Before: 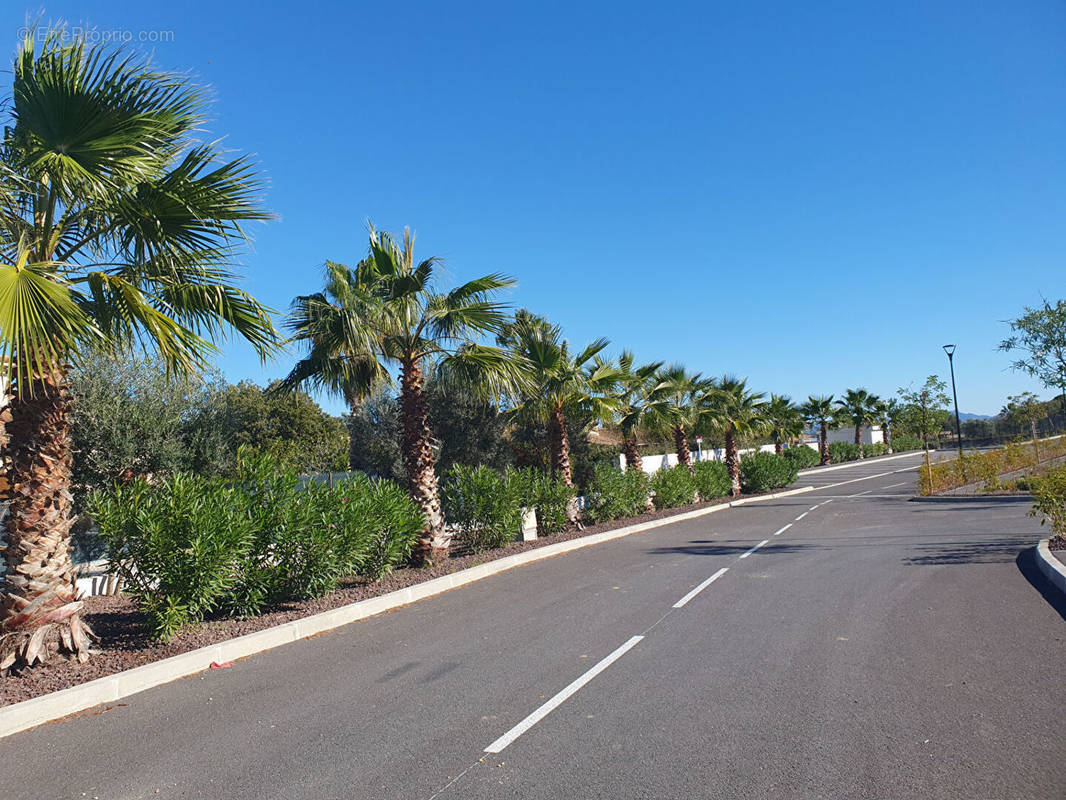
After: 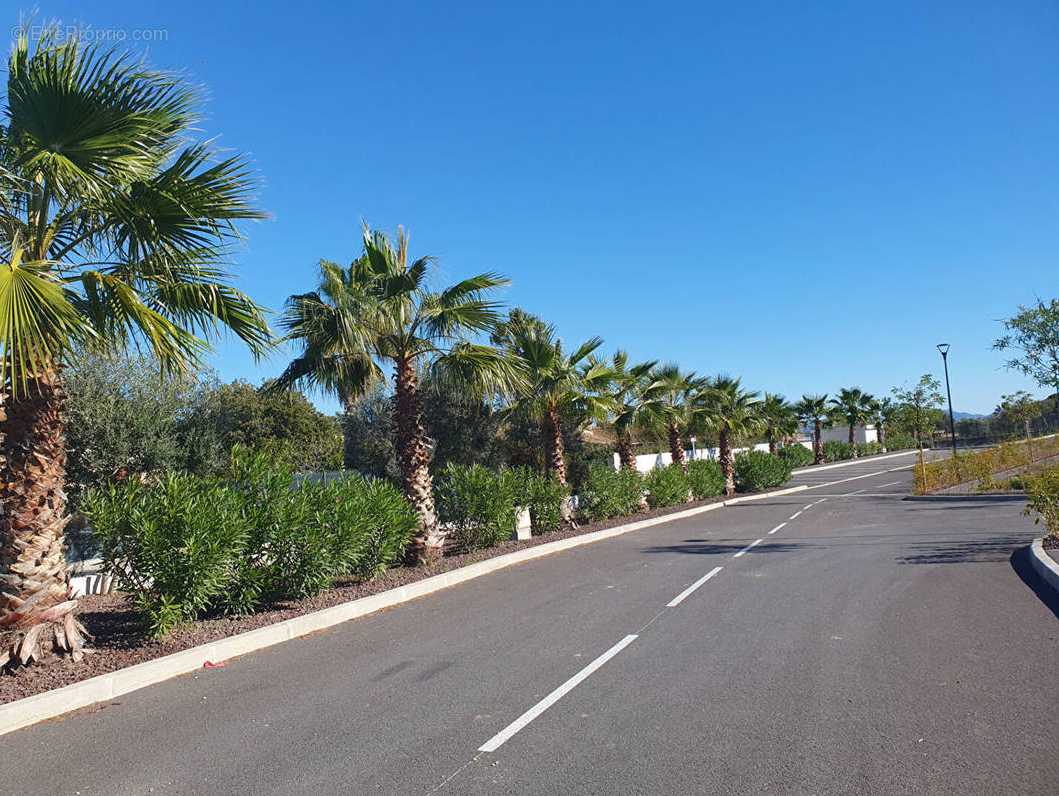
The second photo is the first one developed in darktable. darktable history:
crop and rotate: left 0.614%, top 0.179%, bottom 0.309%
tone equalizer: on, module defaults
